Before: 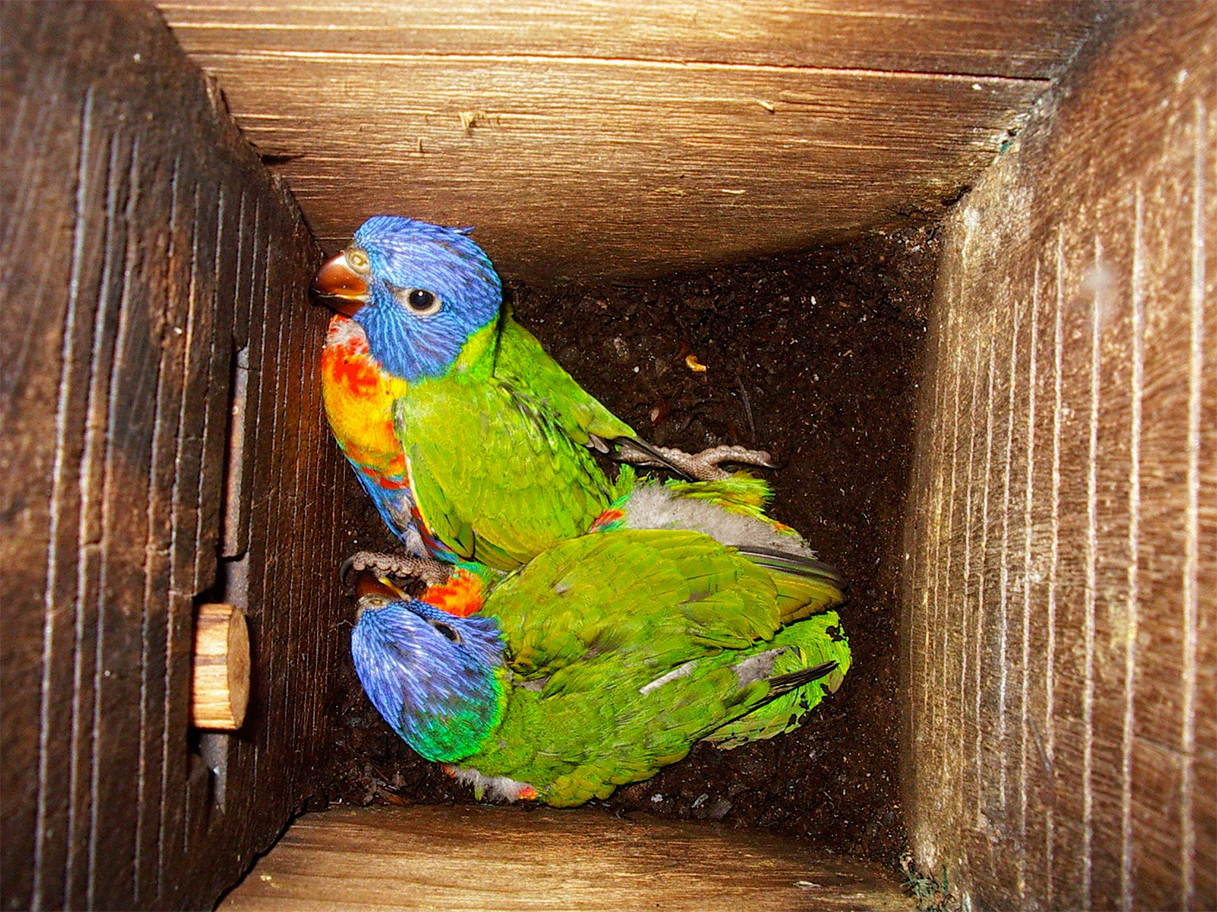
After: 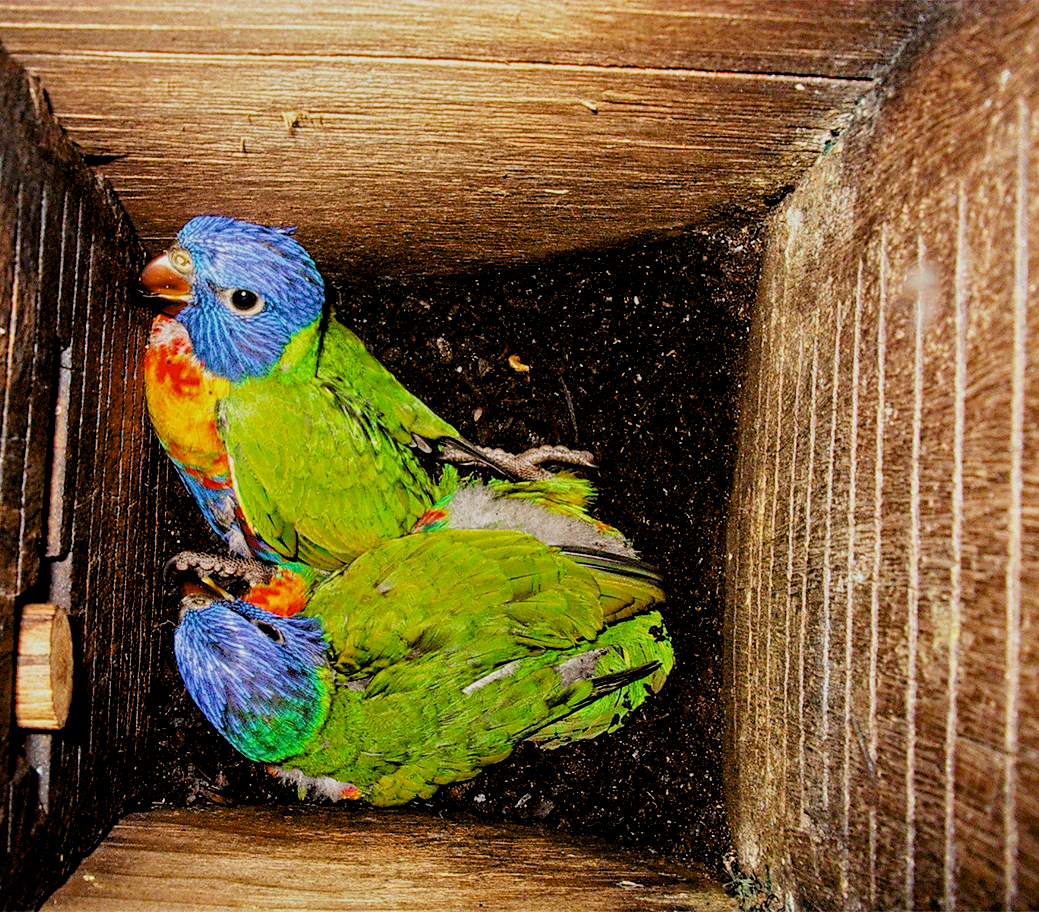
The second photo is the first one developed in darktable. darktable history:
exposure: black level correction 0.011, compensate highlight preservation false
filmic rgb: black relative exposure -7.65 EV, white relative exposure 4.56 EV, hardness 3.61, color science v6 (2022)
contrast equalizer: y [[0.51, 0.537, 0.559, 0.574, 0.599, 0.618], [0.5 ×6], [0.5 ×6], [0 ×6], [0 ×6]]
crop and rotate: left 14.584%
